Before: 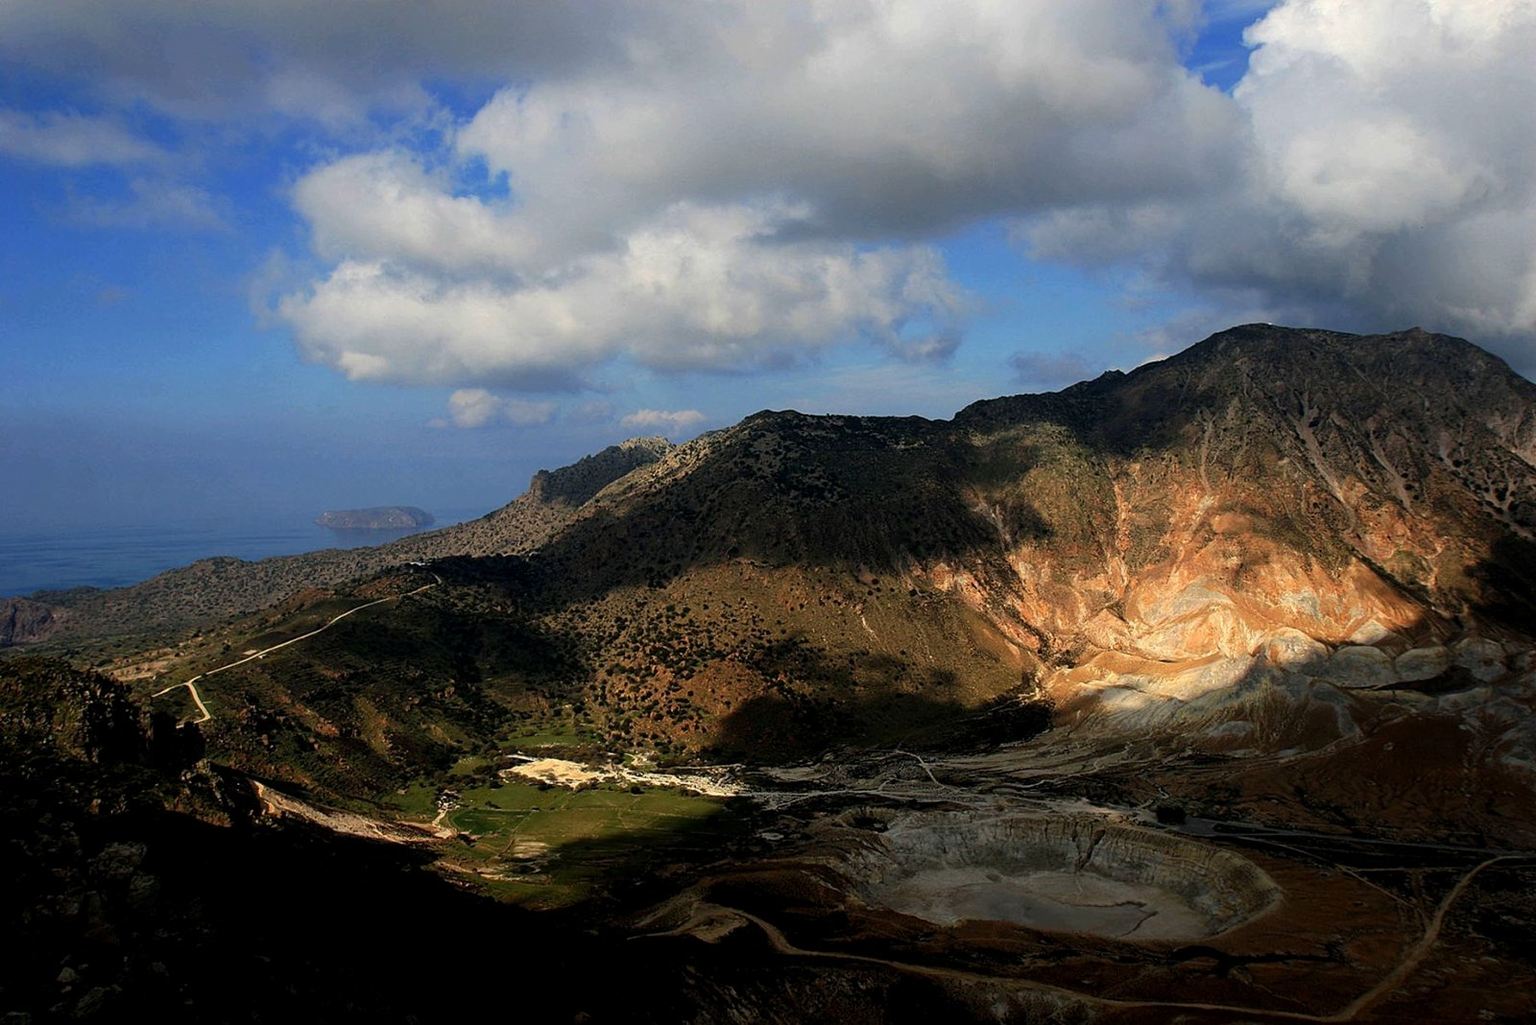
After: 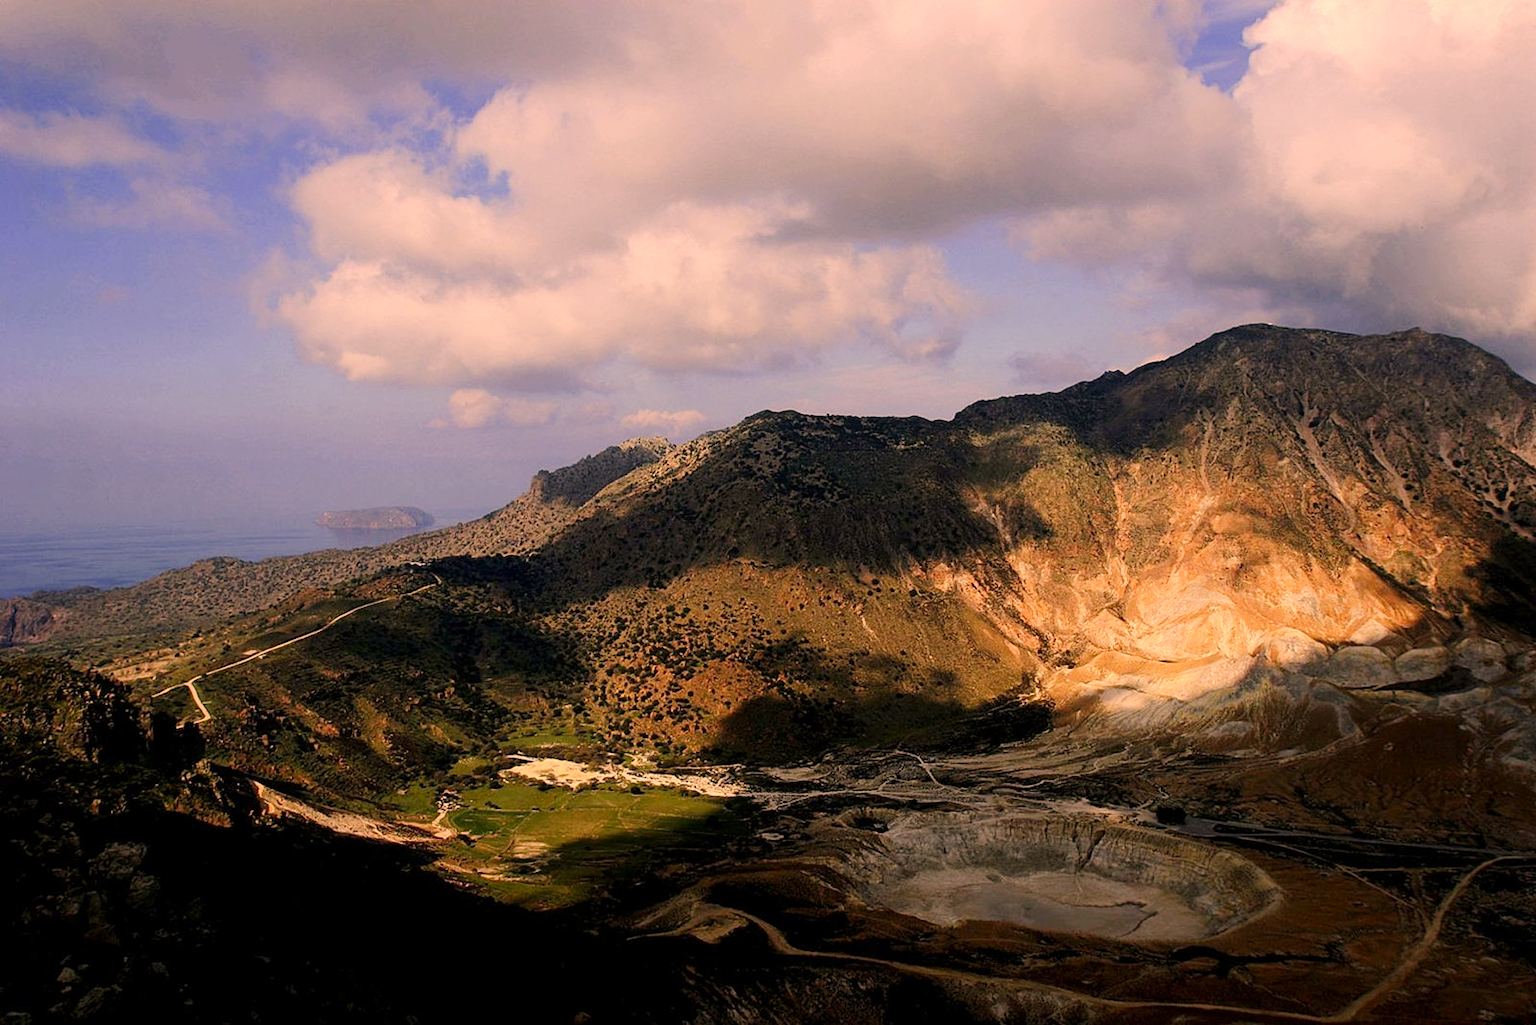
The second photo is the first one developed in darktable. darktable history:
color correction: highlights a* 21.16, highlights b* 19.61
base curve: curves: ch0 [(0, 0) (0.158, 0.273) (0.879, 0.895) (1, 1)], preserve colors none
